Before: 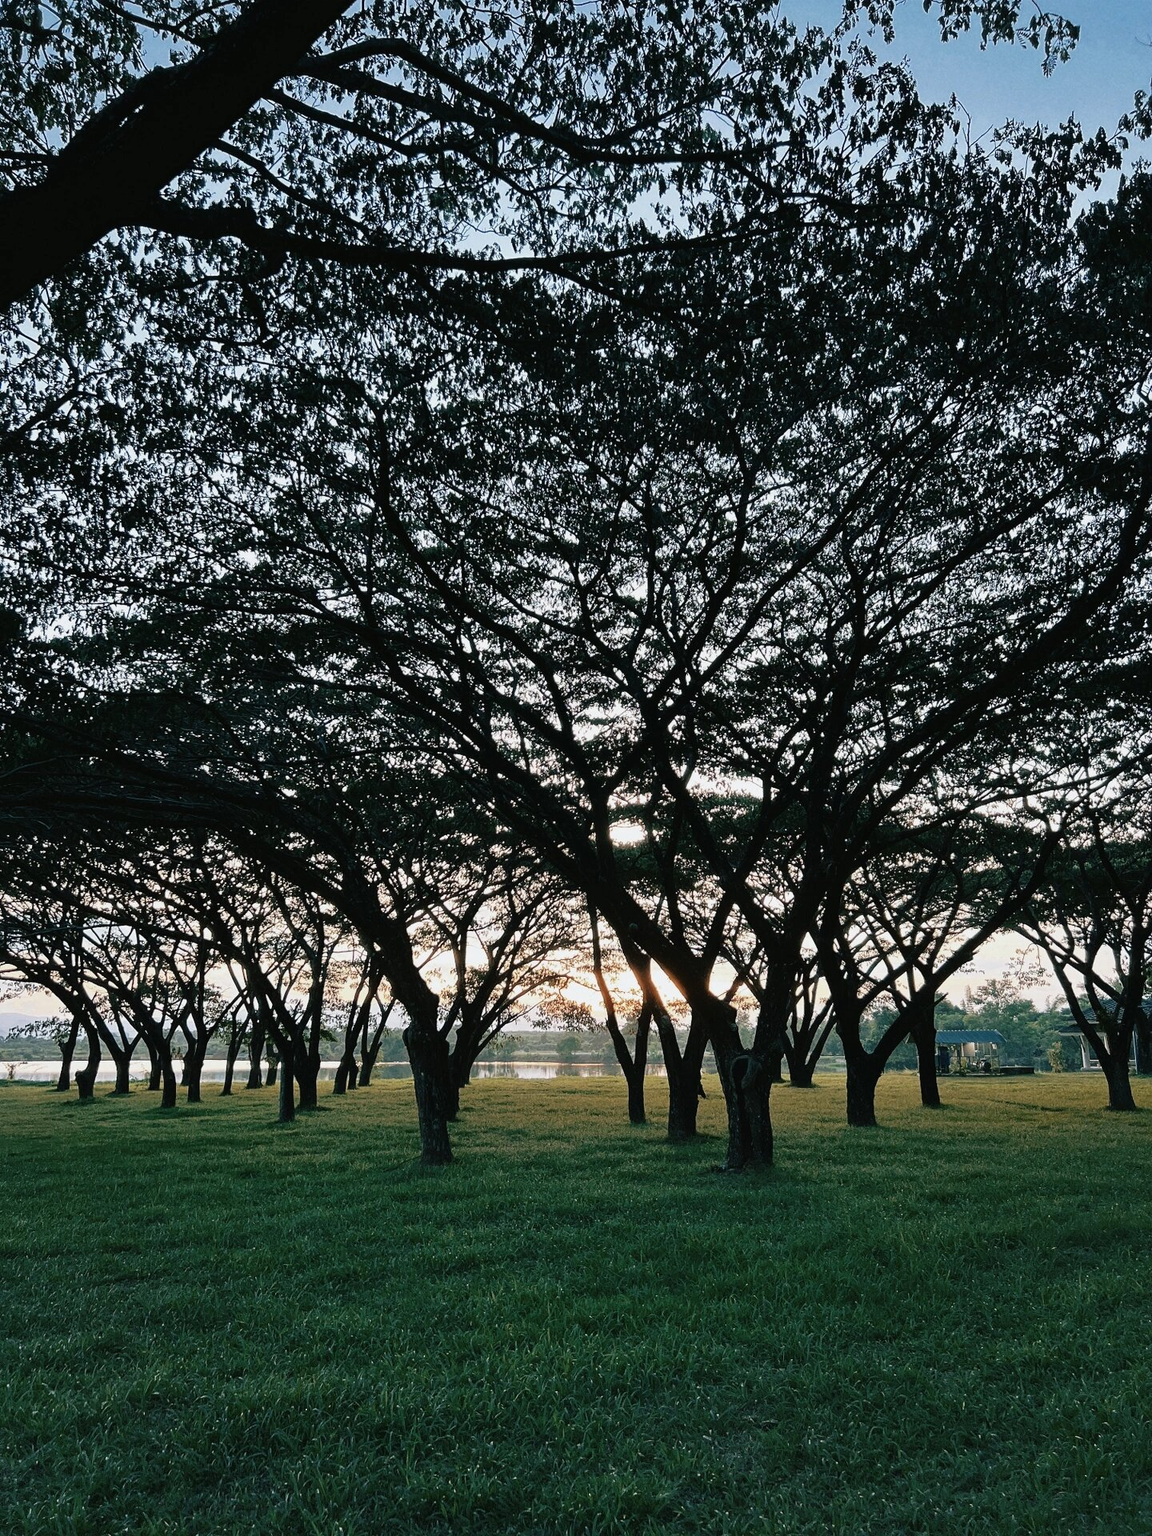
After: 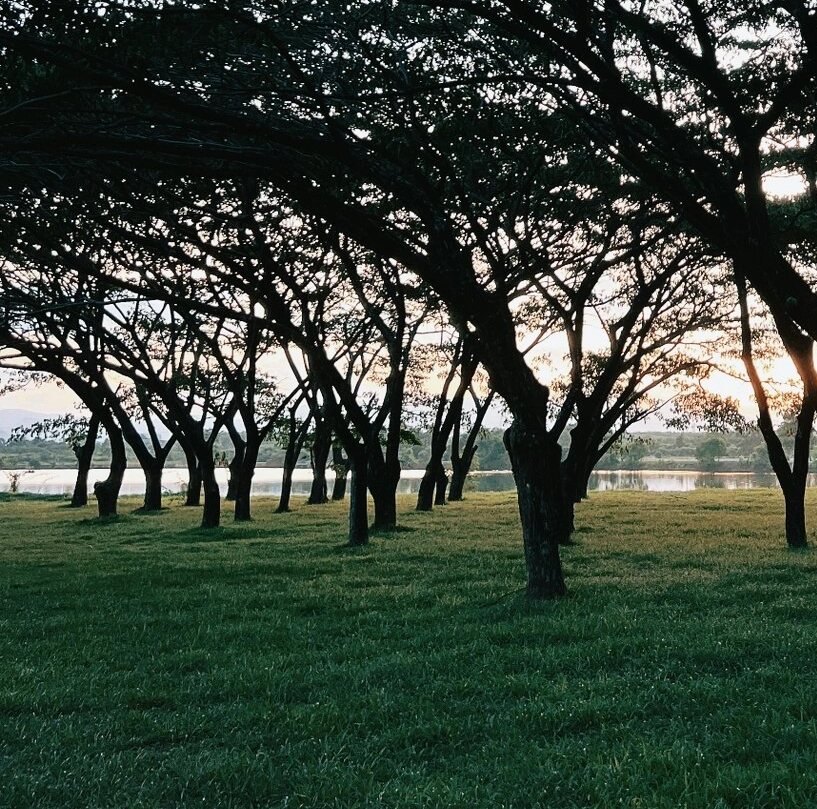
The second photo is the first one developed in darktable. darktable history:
color calibration: illuminant same as pipeline (D50), adaptation XYZ, x 0.347, y 0.358, temperature 5017.63 K
contrast brightness saturation: contrast 0.155, brightness 0.044
crop: top 44.67%, right 43.259%, bottom 13.18%
exposure: exposure -0.011 EV, compensate highlight preservation false
